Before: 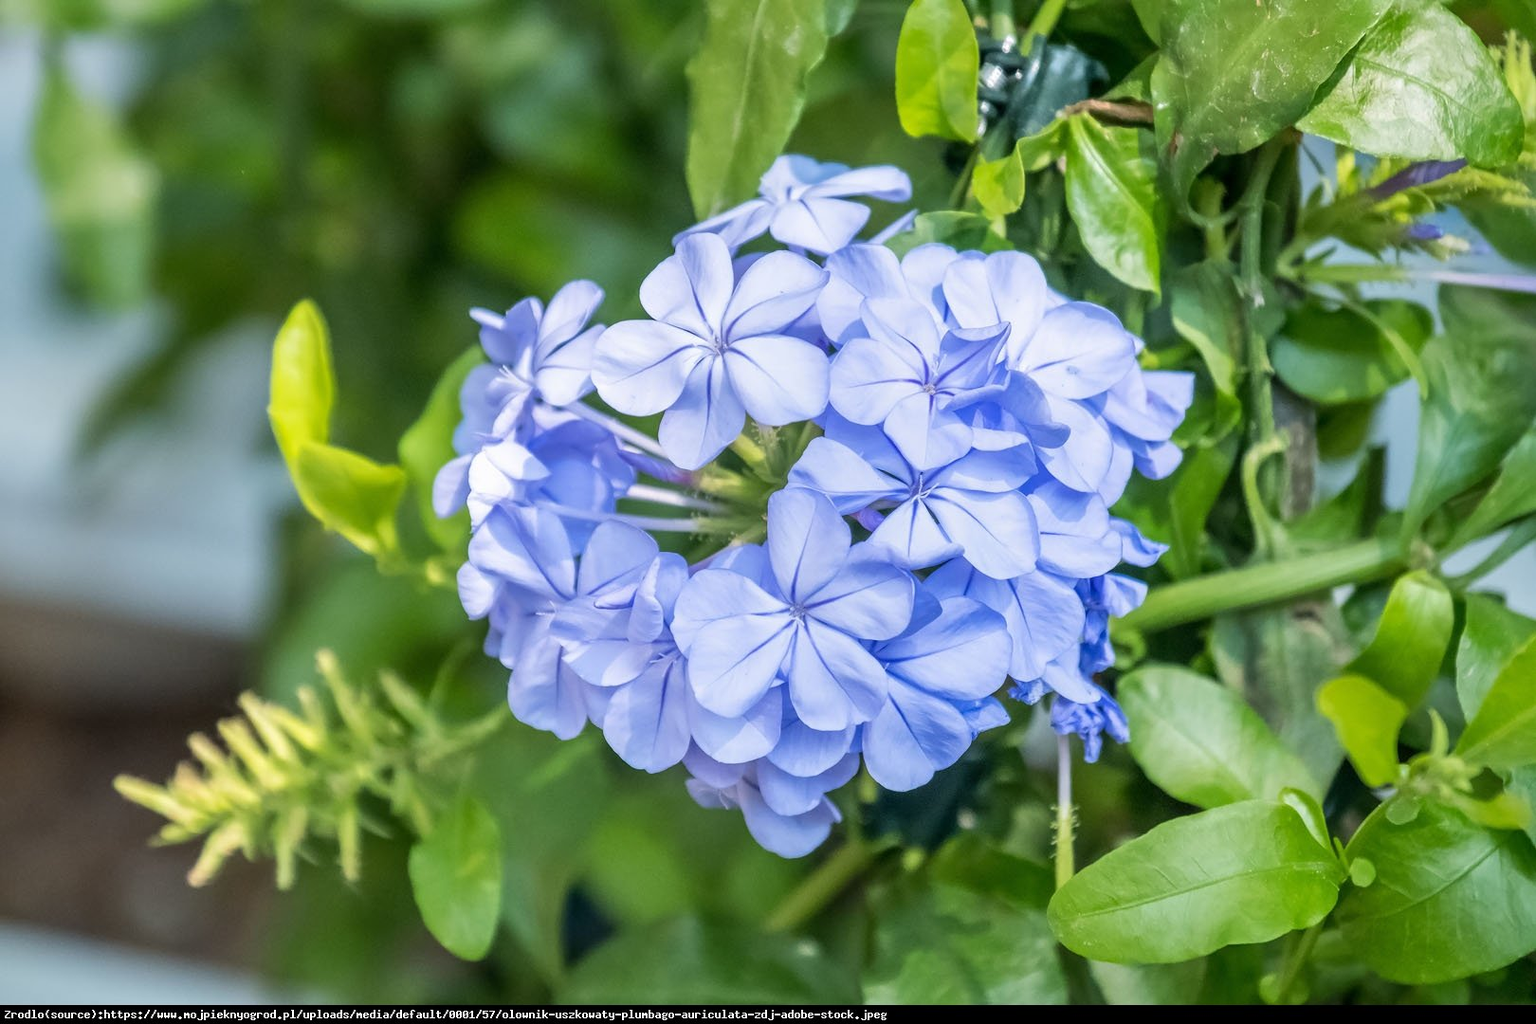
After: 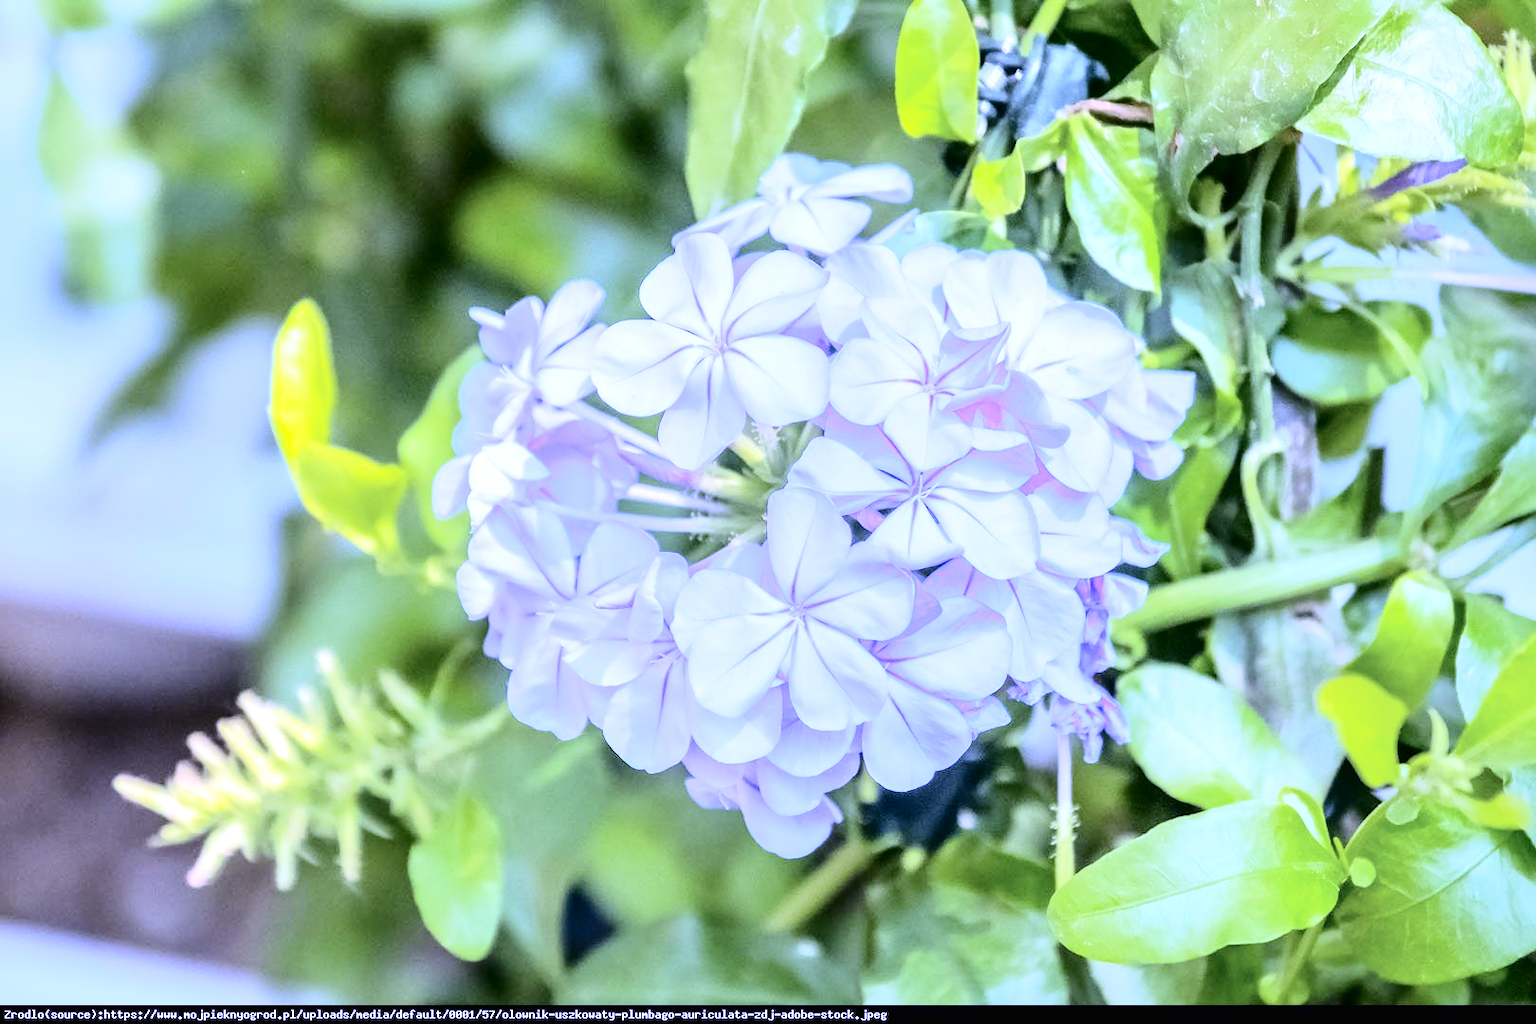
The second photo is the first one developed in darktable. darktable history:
tone curve: curves: ch0 [(0, 0) (0.003, 0.001) (0.011, 0.004) (0.025, 0.008) (0.044, 0.015) (0.069, 0.022) (0.1, 0.031) (0.136, 0.052) (0.177, 0.101) (0.224, 0.181) (0.277, 0.289) (0.335, 0.418) (0.399, 0.541) (0.468, 0.65) (0.543, 0.739) (0.623, 0.817) (0.709, 0.882) (0.801, 0.919) (0.898, 0.958) (1, 1)], color space Lab, independent channels, preserve colors none
exposure: black level correction -0.002, exposure 0.54 EV, compensate highlight preservation false
white balance: red 0.98, blue 1.61
